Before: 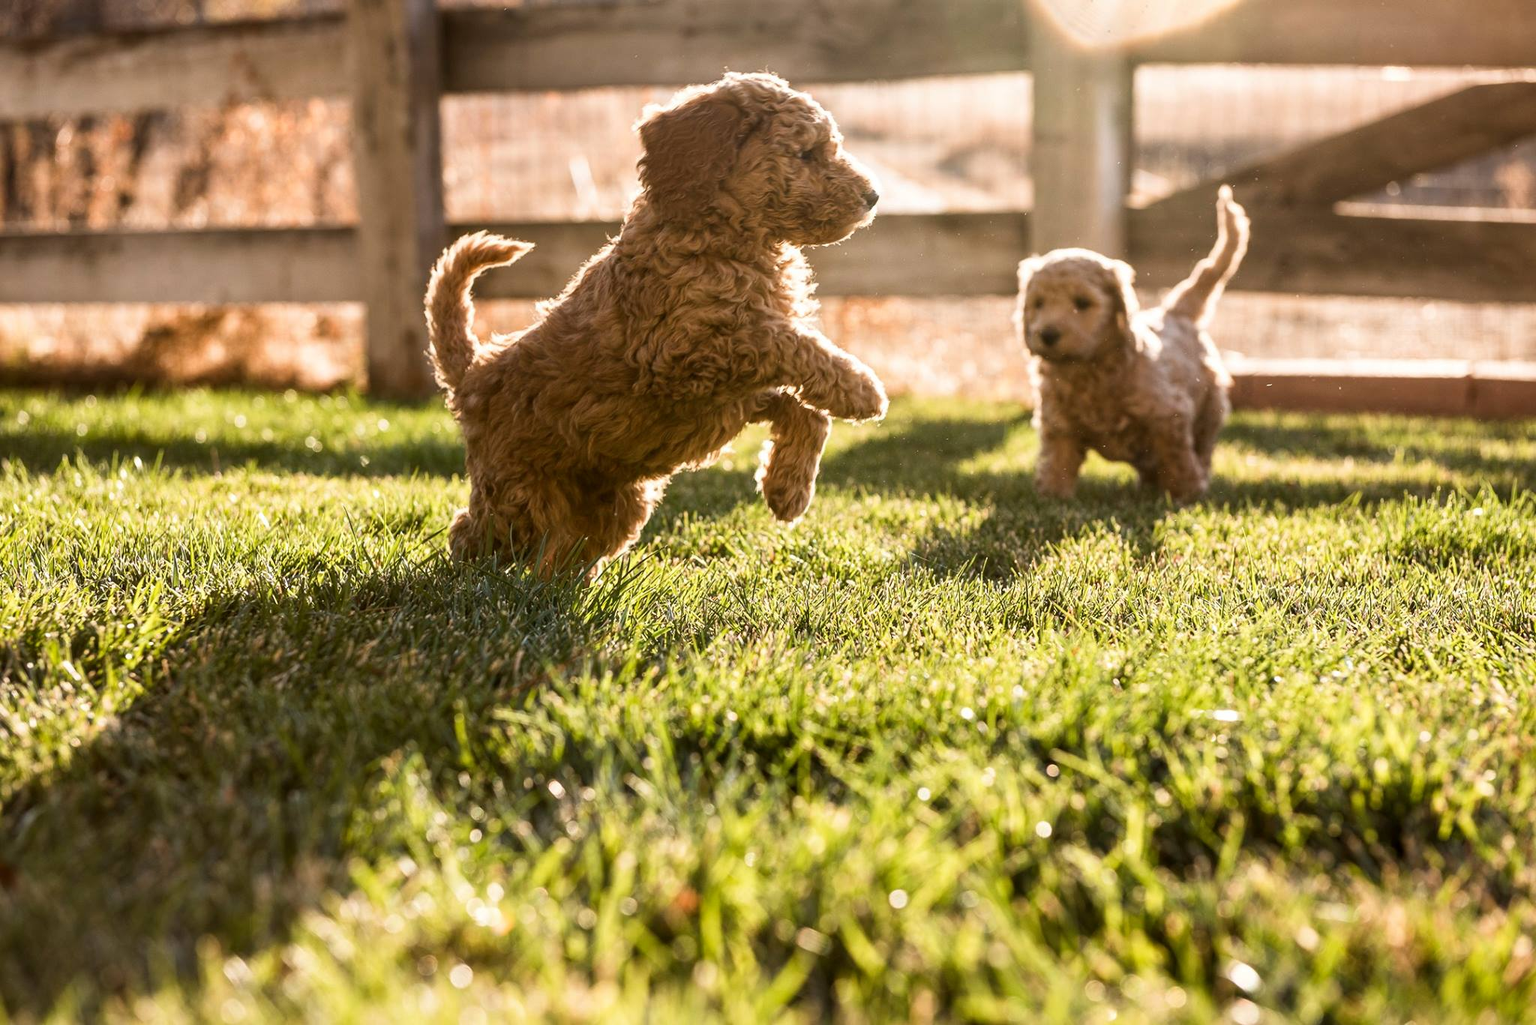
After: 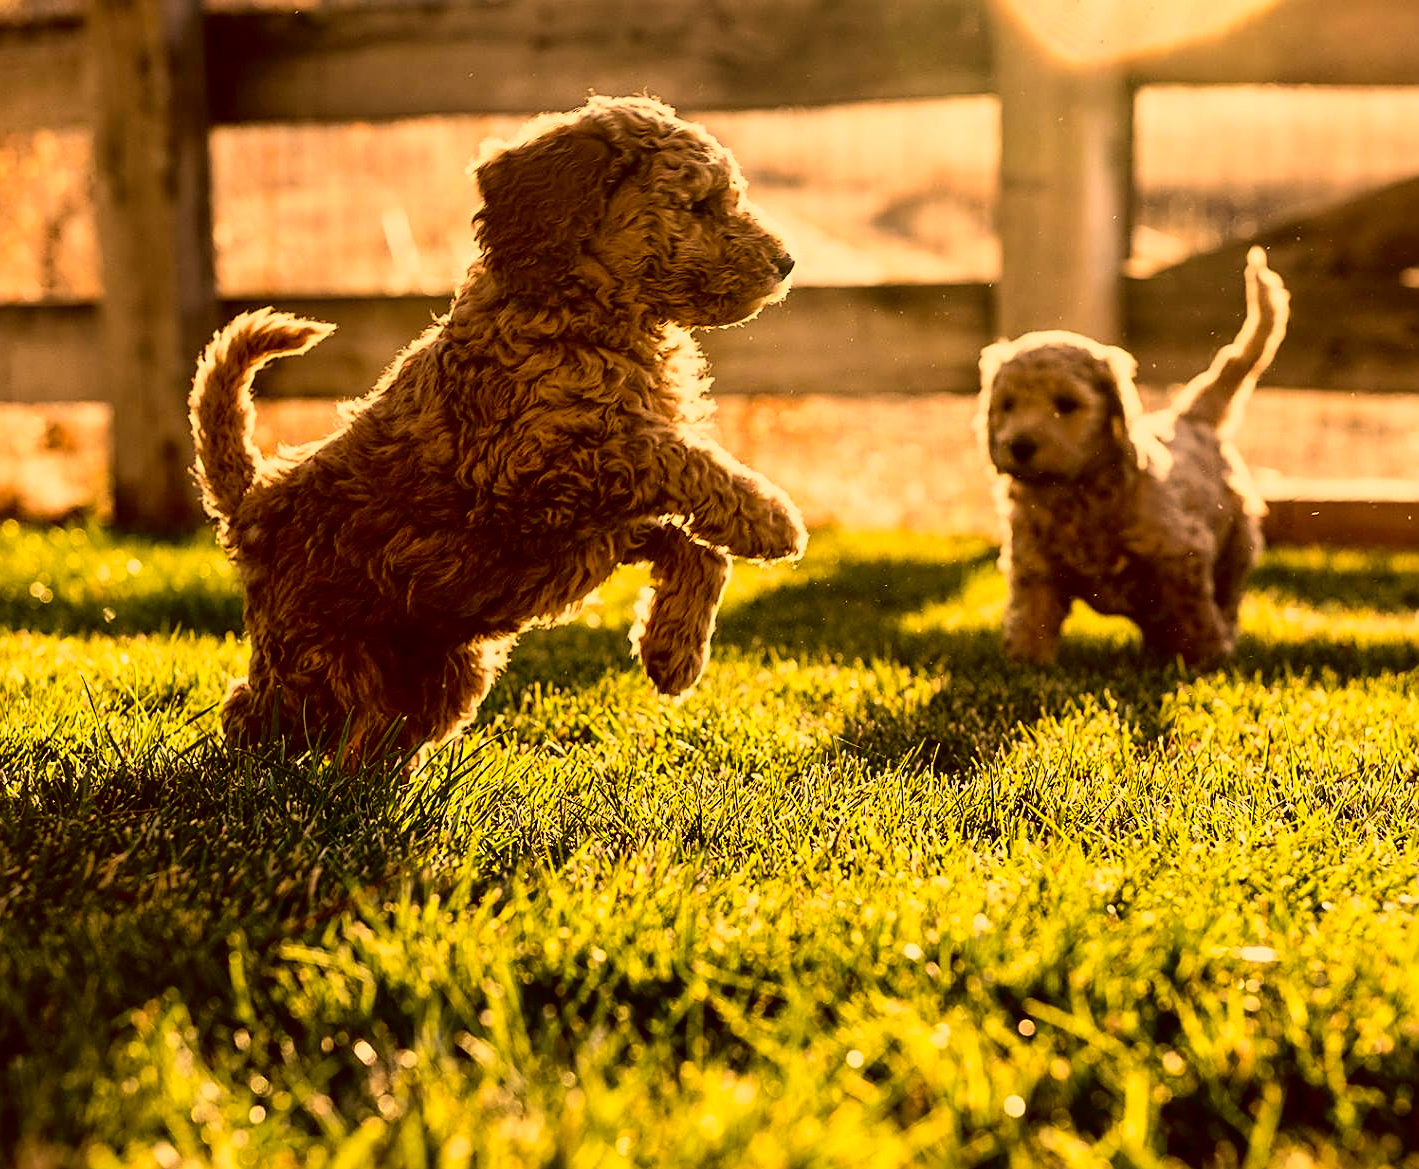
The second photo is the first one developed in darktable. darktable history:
exposure: exposure -0.174 EV, compensate highlight preservation false
color correction: highlights a* 17.92, highlights b* 36.04, shadows a* 1.65, shadows b* 5.94, saturation 1.04
tone equalizer: on, module defaults
tone curve: curves: ch0 [(0, 0) (0.003, 0) (0.011, 0.001) (0.025, 0.003) (0.044, 0.006) (0.069, 0.009) (0.1, 0.013) (0.136, 0.032) (0.177, 0.067) (0.224, 0.121) (0.277, 0.185) (0.335, 0.255) (0.399, 0.333) (0.468, 0.417) (0.543, 0.508) (0.623, 0.606) (0.709, 0.71) (0.801, 0.819) (0.898, 0.926) (1, 1)], color space Lab, independent channels, preserve colors none
shadows and highlights: on, module defaults
crop: left 18.432%, right 12.266%, bottom 14.481%
sharpen: on, module defaults
contrast brightness saturation: contrast 0.217
